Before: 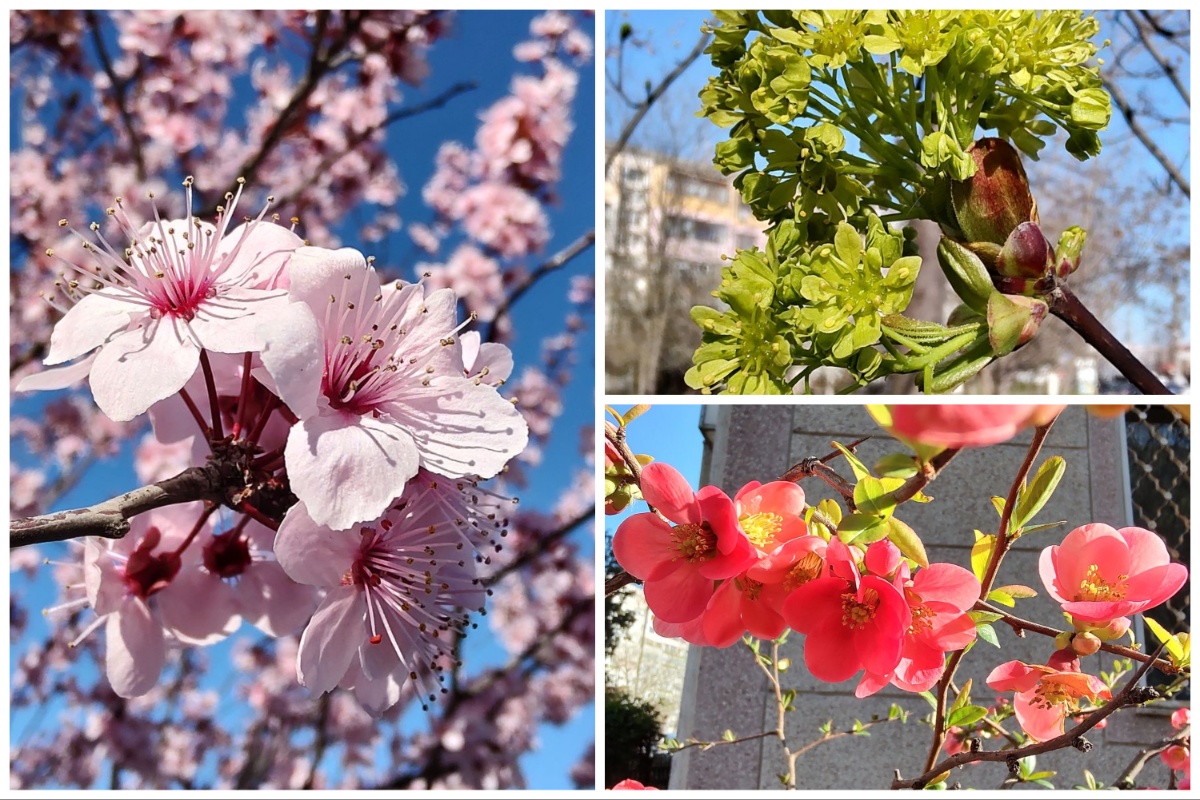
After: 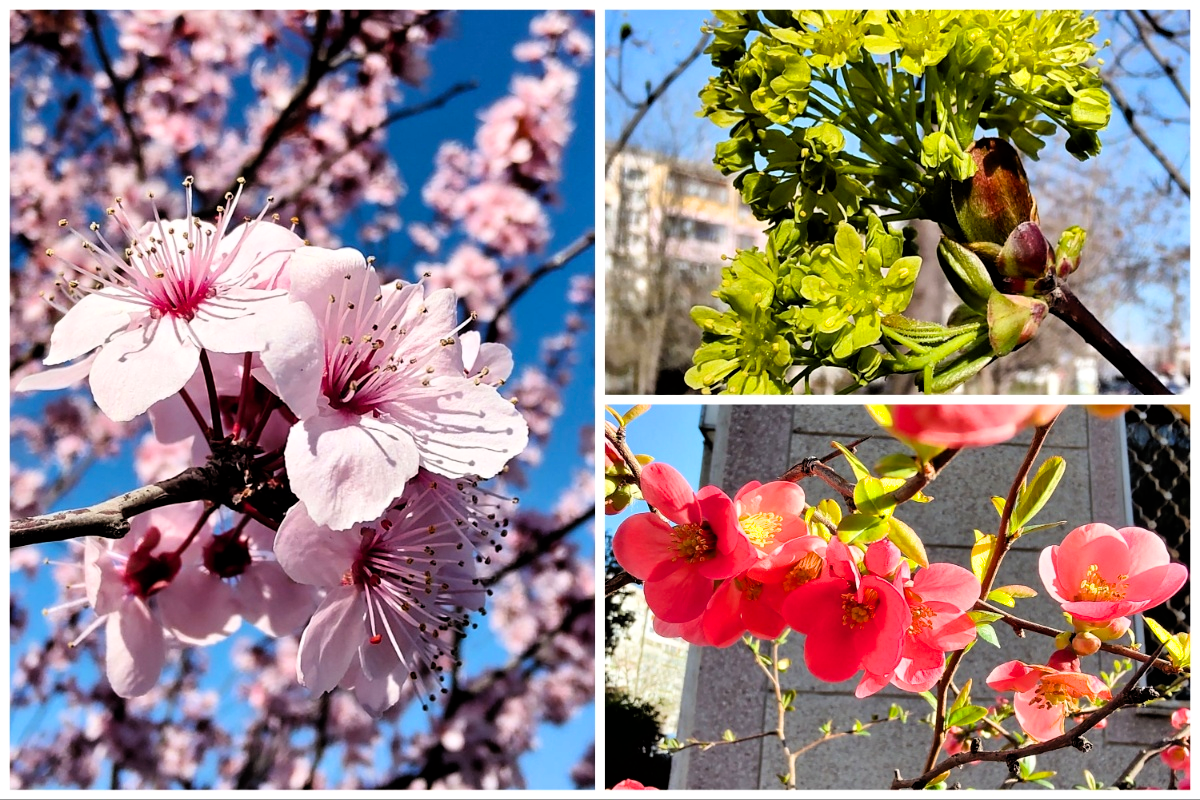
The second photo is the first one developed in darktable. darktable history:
levels: levels [0, 0.492, 0.984]
color balance: contrast 6.48%, output saturation 113.3%
filmic rgb: black relative exposure -4.93 EV, white relative exposure 2.84 EV, hardness 3.72
